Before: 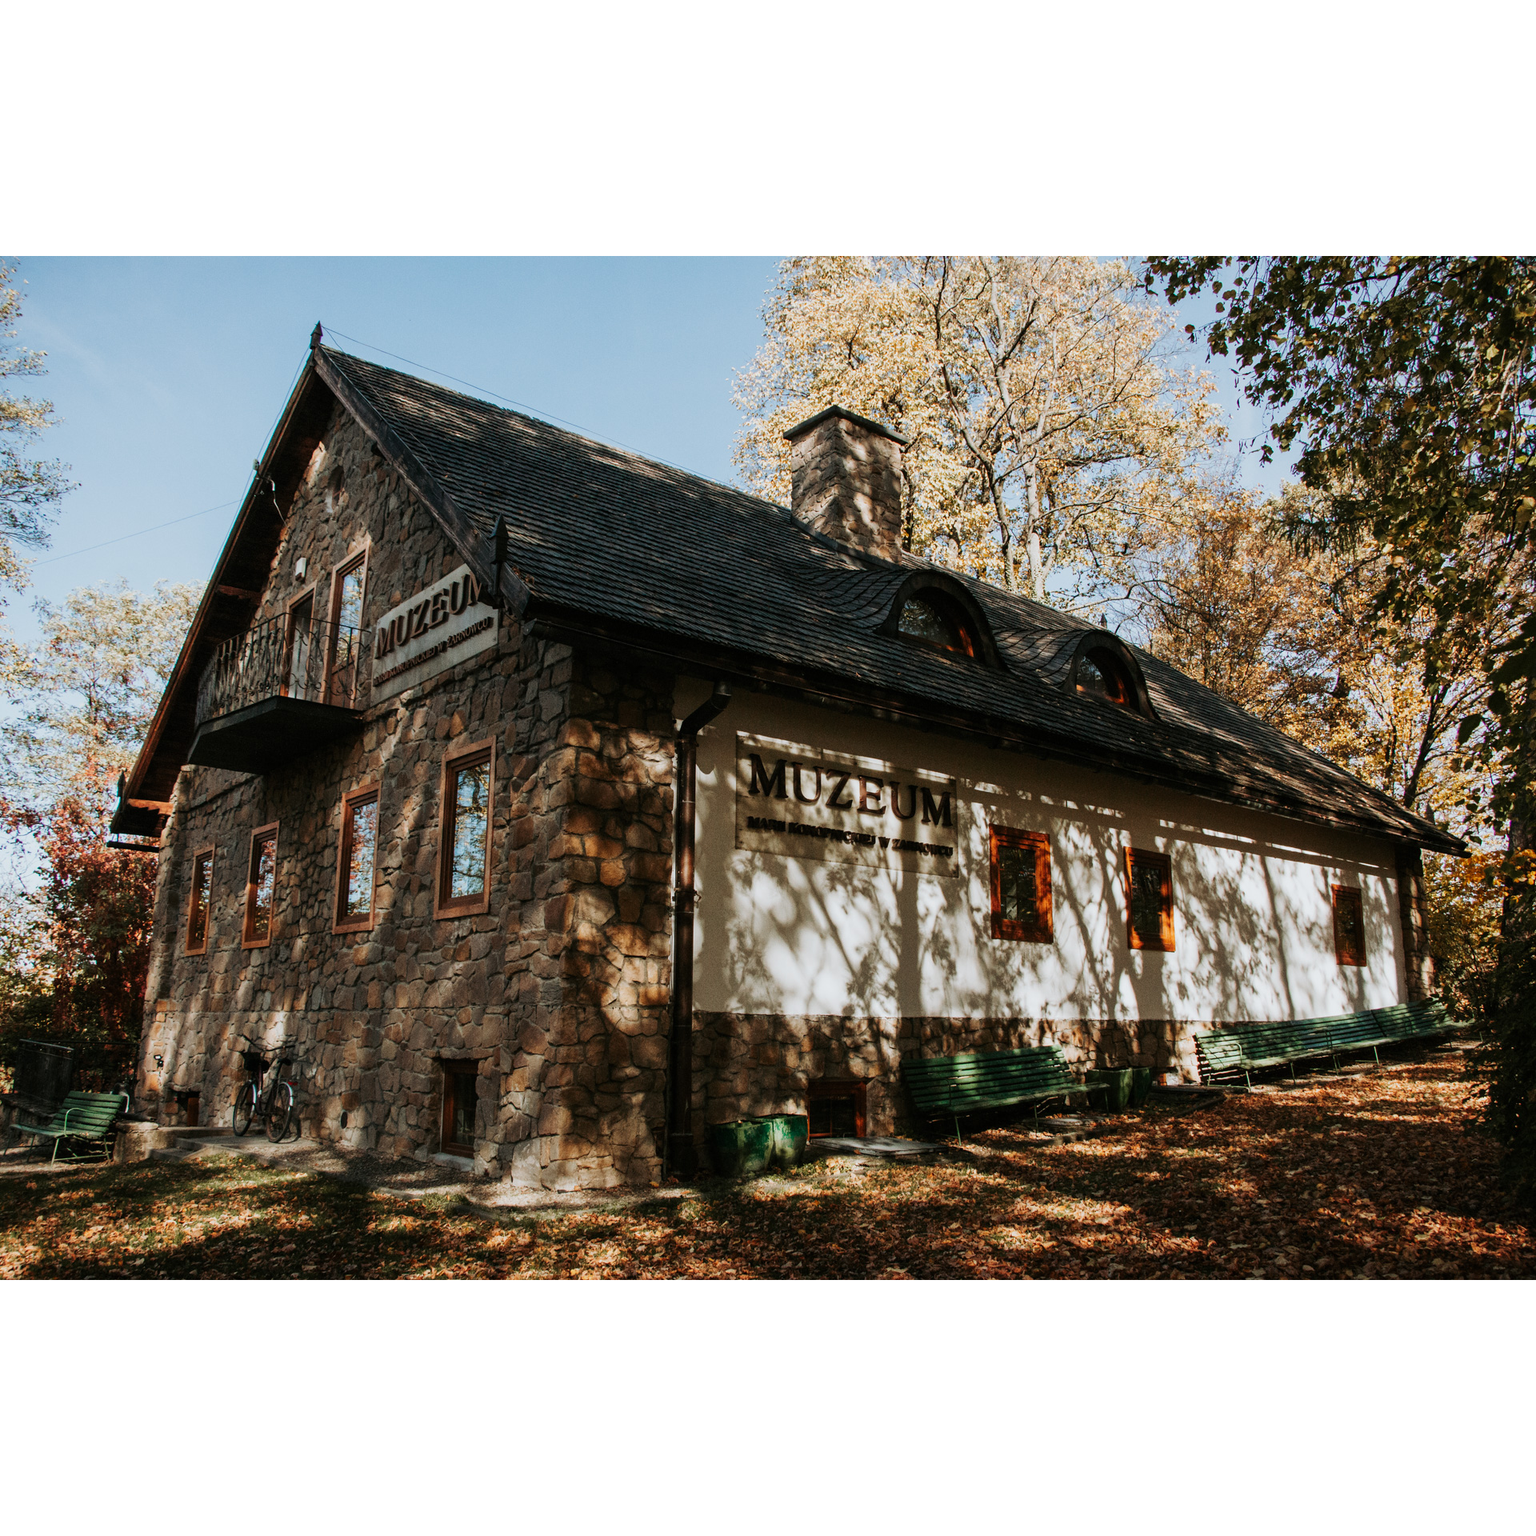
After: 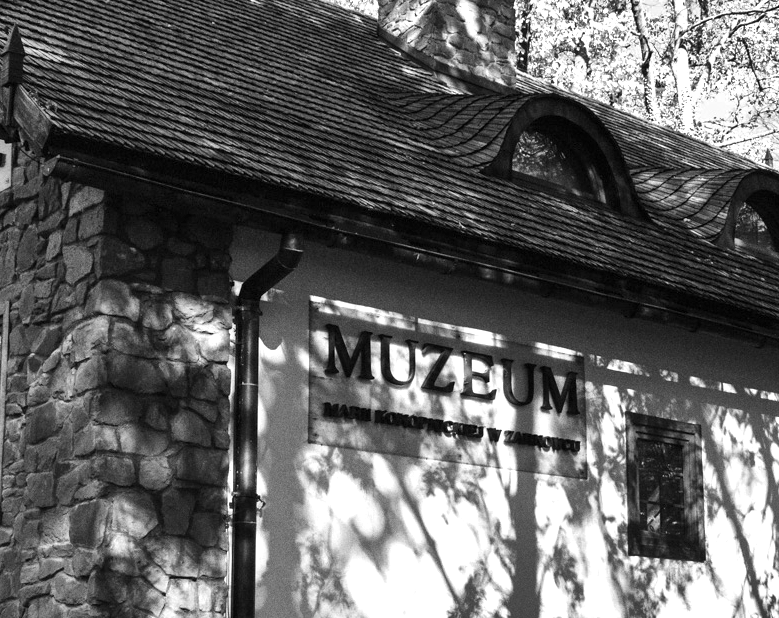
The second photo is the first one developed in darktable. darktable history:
crop: left 31.868%, top 32.207%, right 27.521%, bottom 35.589%
color zones: curves: ch0 [(0.002, 0.593) (0.143, 0.417) (0.285, 0.541) (0.455, 0.289) (0.608, 0.327) (0.727, 0.283) (0.869, 0.571) (1, 0.603)]; ch1 [(0, 0) (0.143, 0) (0.286, 0) (0.429, 0) (0.571, 0) (0.714, 0) (0.857, 0)]
exposure: exposure 1 EV, compensate highlight preservation false
shadows and highlights: shadows 53.22, soften with gaussian
